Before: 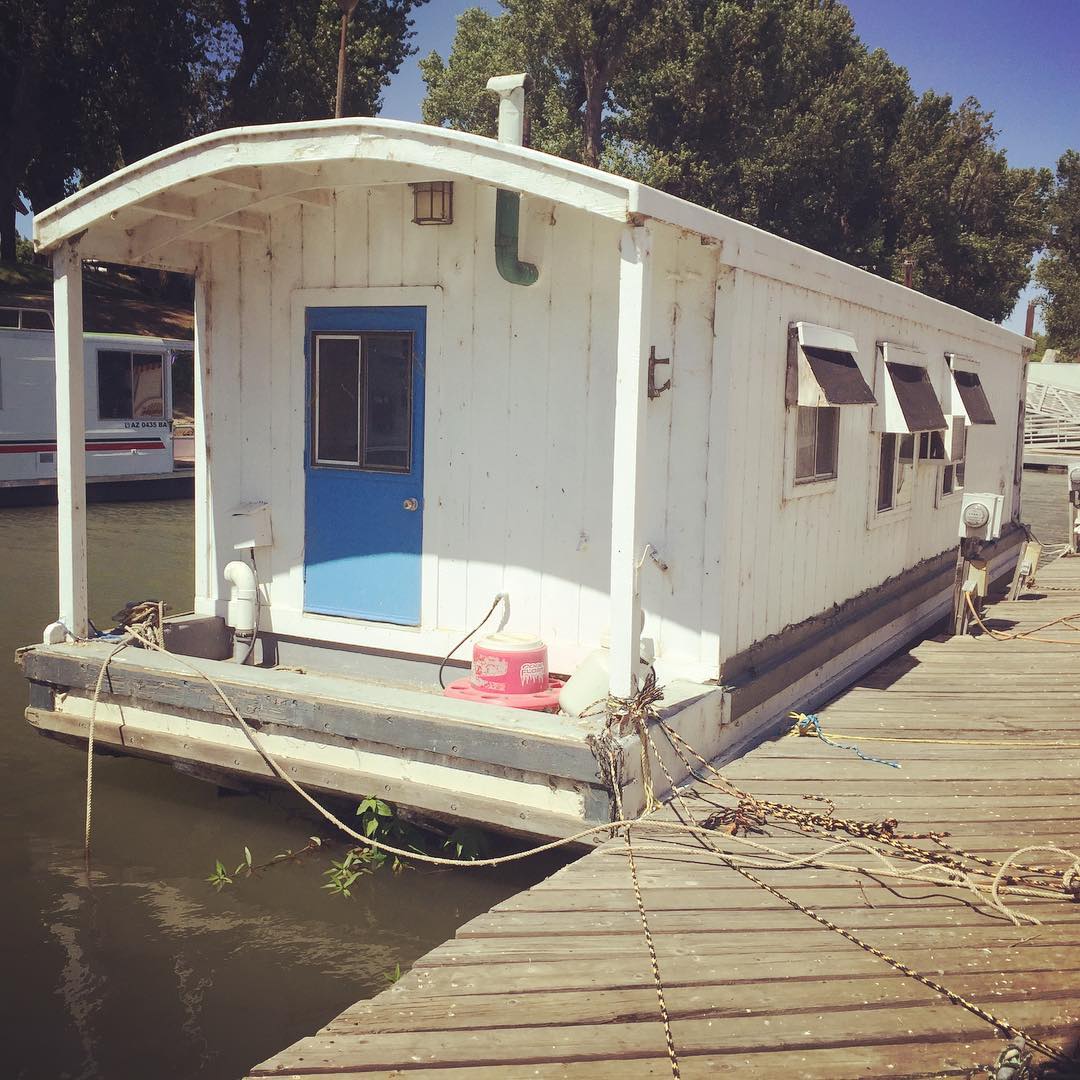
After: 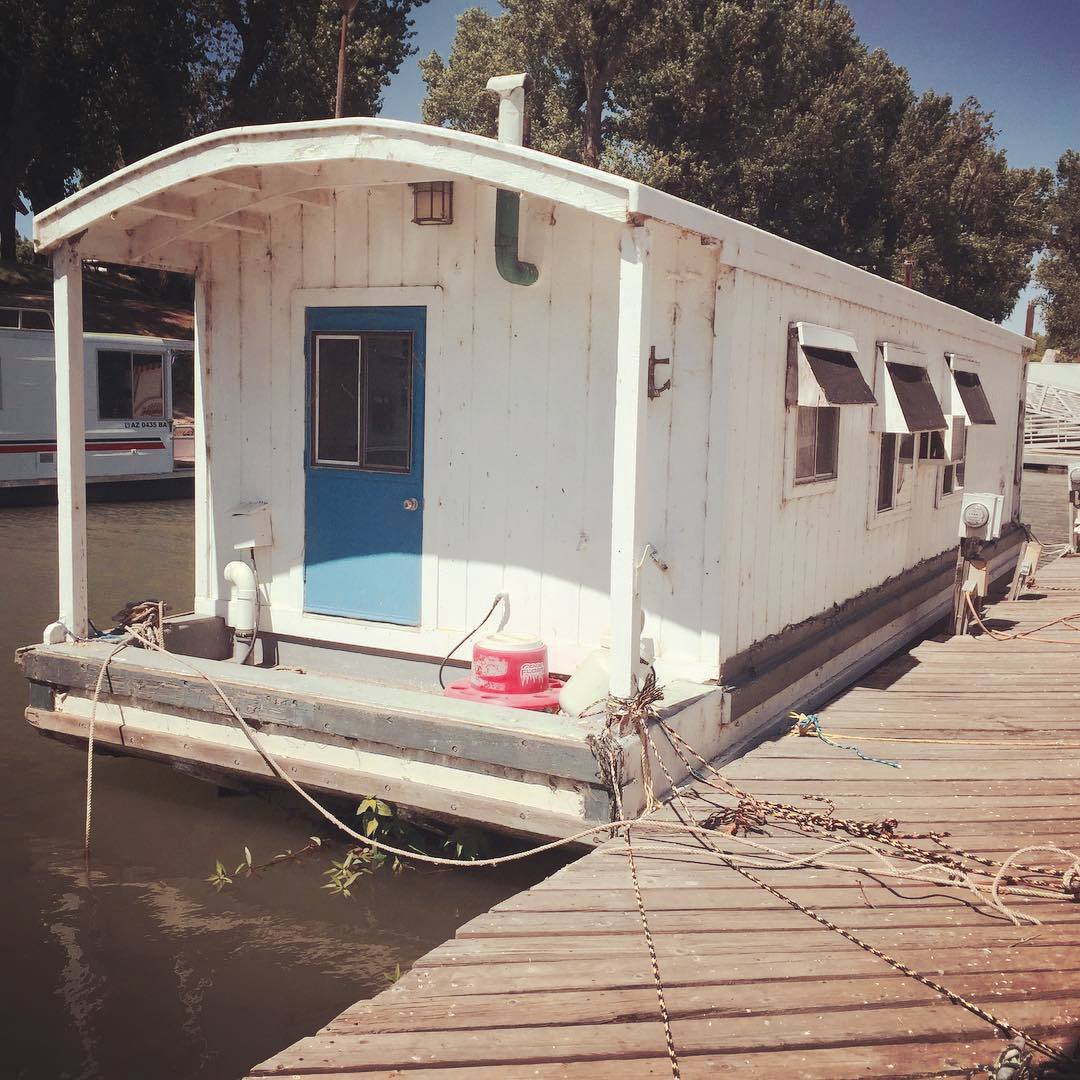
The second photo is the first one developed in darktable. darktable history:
tone curve: curves: ch0 [(0, 0) (0.003, 0.014) (0.011, 0.014) (0.025, 0.022) (0.044, 0.041) (0.069, 0.063) (0.1, 0.086) (0.136, 0.118) (0.177, 0.161) (0.224, 0.211) (0.277, 0.262) (0.335, 0.323) (0.399, 0.384) (0.468, 0.459) (0.543, 0.54) (0.623, 0.624) (0.709, 0.711) (0.801, 0.796) (0.898, 0.879) (1, 1)], preserve colors none
color look up table: target L [97.88, 97.11, 95.15, 93.42, 90.53, 91.38, 81.83, 74.05, 74.32, 74.54, 63.99, 52.61, 50.55, 20.17, 200.44, 94.12, 90.56, 70.45, 74.12, 61.25, 58.01, 59.49, 51.91, 58.93, 52.42, 48.77, 39.62, 34.19, 30.24, 27.7, 88.44, 69.91, 68.78, 51.24, 50.8, 42.24, 49.83, 44.71, 37.63, 33.84, 13.77, 20.87, 2.72, 90.43, 70.51, 63.53, 60.53, 58.16, 26.63], target a [-7.47, -9.889, -7.016, -15.78, -35.52, -15.77, -6.044, -39.54, -40.17, 11.69, -6.754, -31.09, -4.414, -13.51, 0, 1.997, 2.104, 42.93, 19.78, 50.88, 66.97, 62.53, 71.66, 15.43, 73, 19.64, 58.98, 43.44, 9.137, 46.78, 7.688, 33.98, 12.8, 72.05, 71.27, 63.53, 11.19, 0.785, 43.28, 54.04, 32.72, 19.05, 2.307, -31.53, -22.49, -21.15, -7.81, -31.2, -13.94], target b [61.82, 72.97, 68.58, 64.93, 56.2, 44.68, 6.382, 5.487, 42.53, 58.22, 45.95, 29.75, 26.5, 13.61, 0, 19.77, 70.32, 34.89, 33.69, 13.63, 33.74, 50.76, 27.81, 6.224, 51.98, 40.31, 37.56, 38.11, 10.15, 17.74, -0.705, -1.126, -14.06, 14.27, 27.41, -3.812, -13.4, -40.28, -17.86, 5.473, -53.35, -32.08, -0.799, -12.94, -21.61, -30.64, -14.63, -3.475, -10.61], num patches 49
